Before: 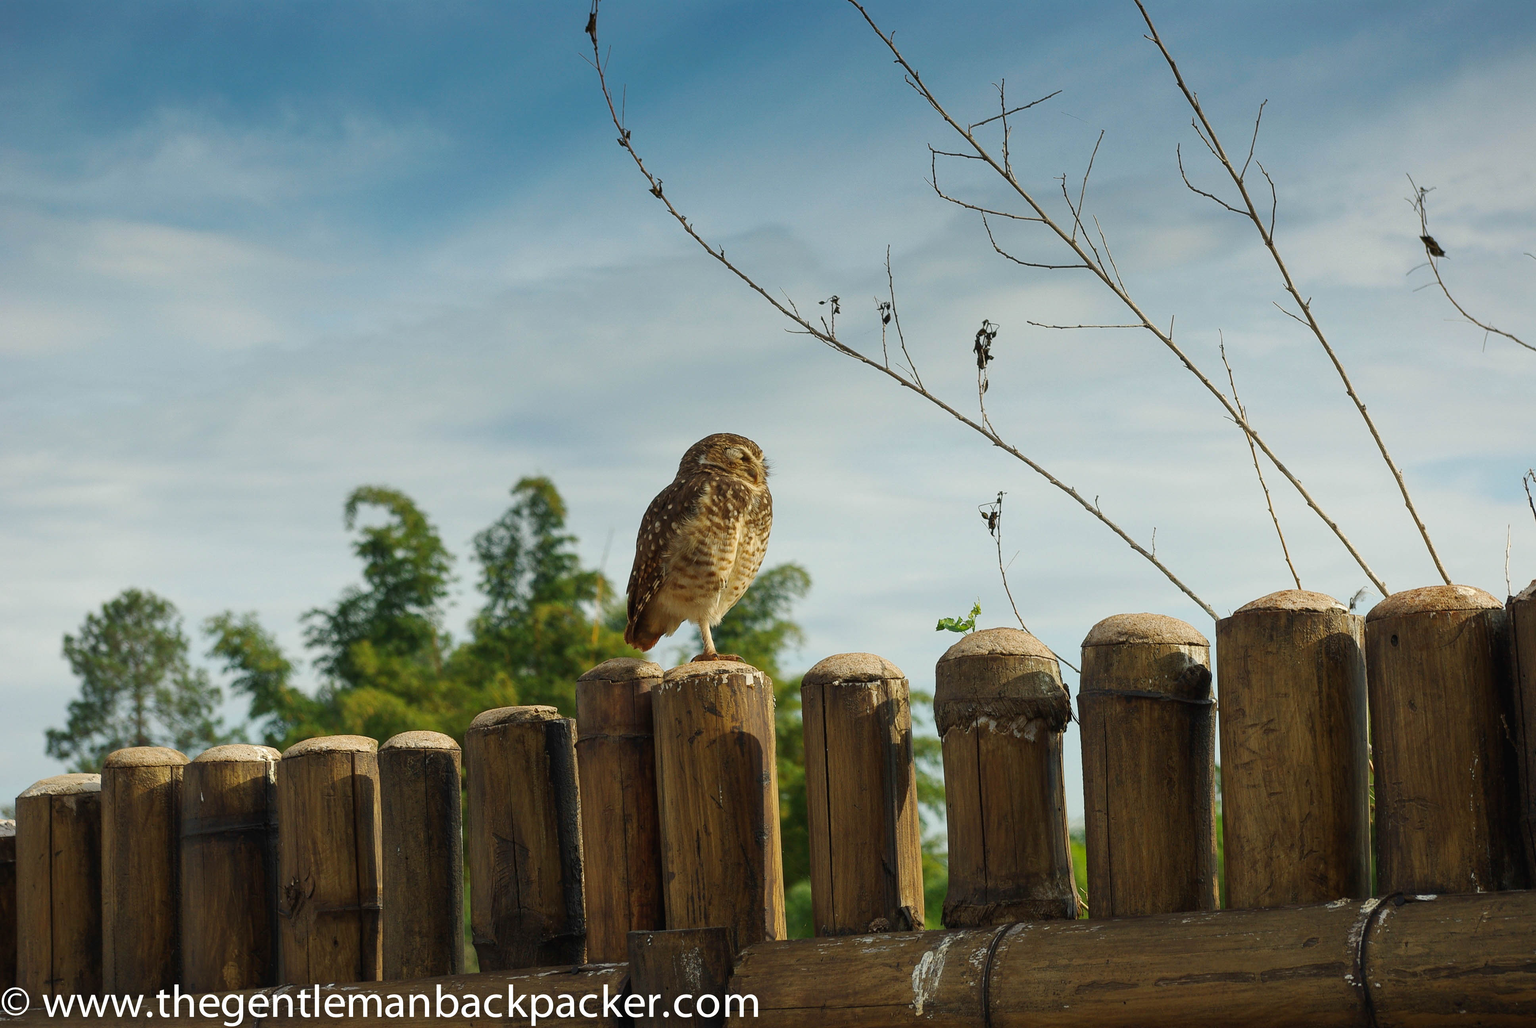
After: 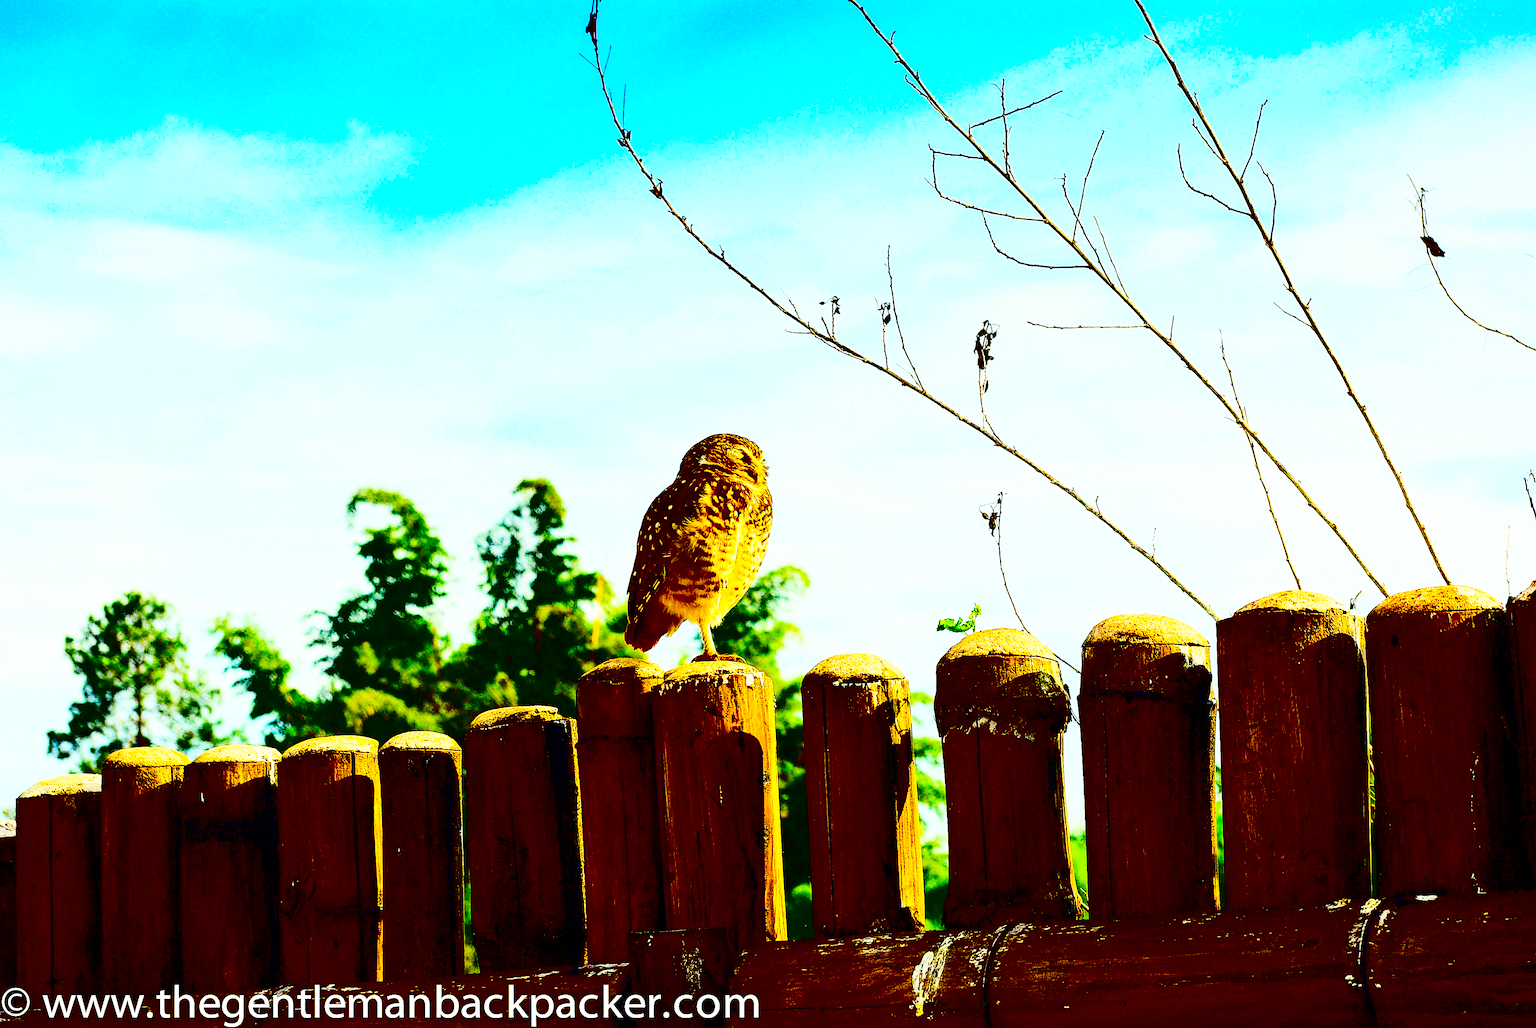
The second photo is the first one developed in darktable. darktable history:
exposure: compensate exposure bias true, compensate highlight preservation false
color balance rgb: shadows lift › chroma 3.068%, shadows lift › hue 281.3°, linear chroma grading › global chroma 18.245%, perceptual saturation grading › global saturation 31.325%, perceptual brilliance grading › global brilliance 2.683%
sharpen: on, module defaults
base curve: curves: ch0 [(0, 0.003) (0.001, 0.002) (0.006, 0.004) (0.02, 0.022) (0.048, 0.086) (0.094, 0.234) (0.162, 0.431) (0.258, 0.629) (0.385, 0.8) (0.548, 0.918) (0.751, 0.988) (1, 1)], preserve colors none
contrast brightness saturation: contrast 0.755, brightness -0.983, saturation 0.995
